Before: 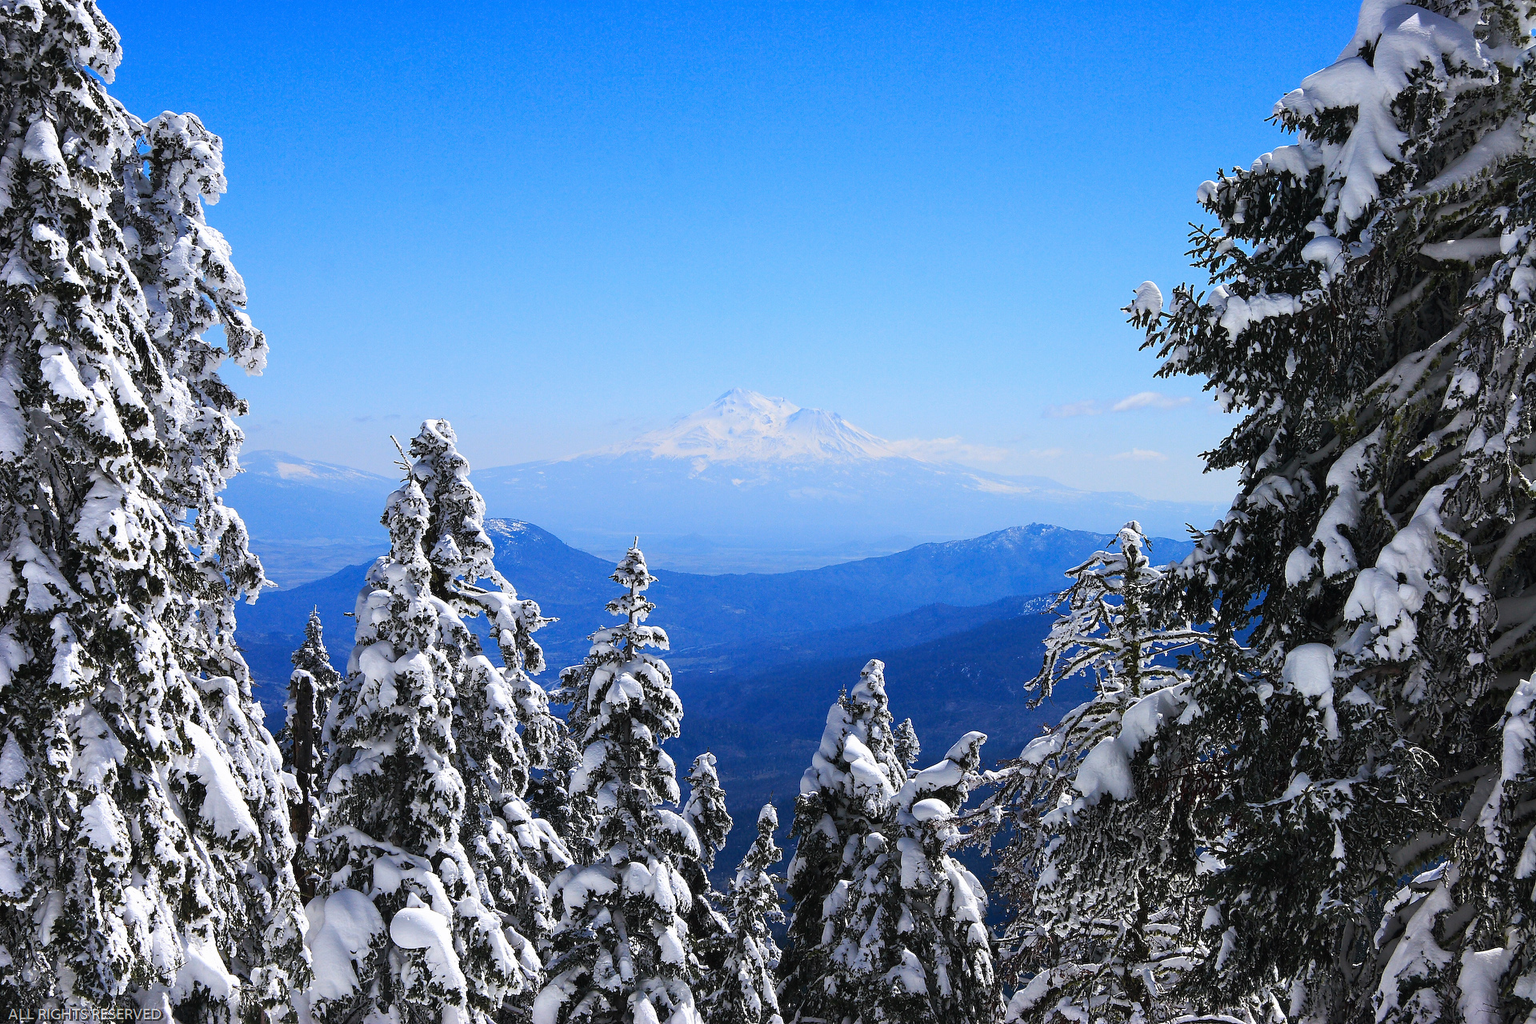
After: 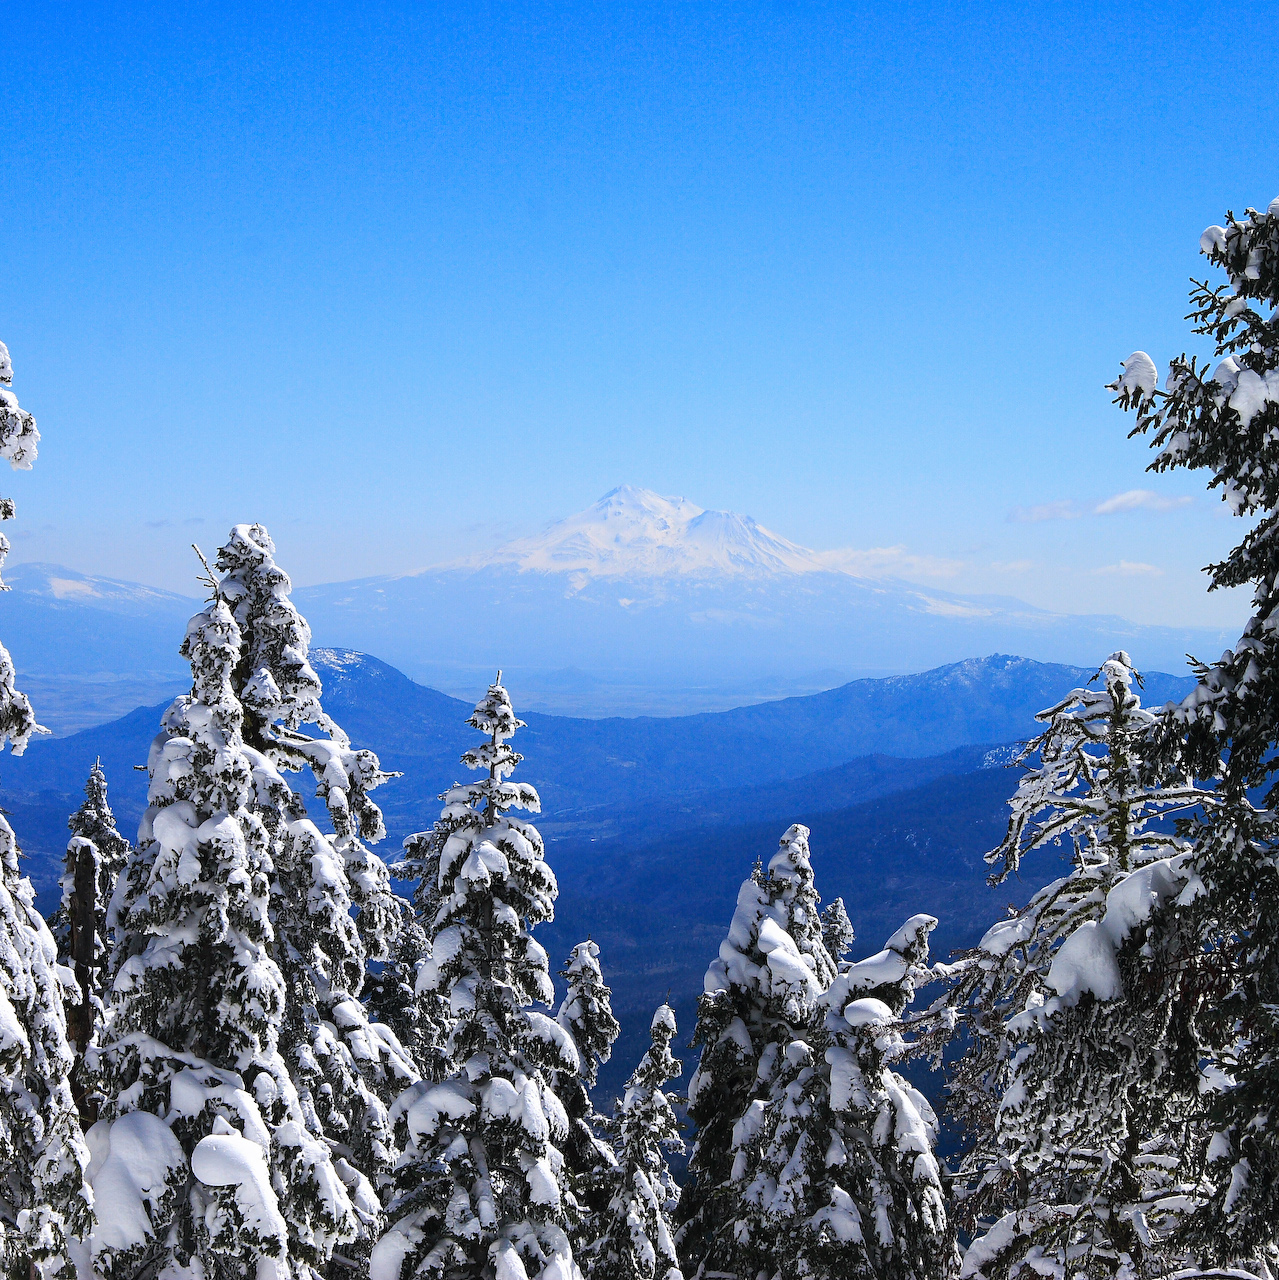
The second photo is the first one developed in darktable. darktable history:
crop: left 15.417%, right 17.929%
